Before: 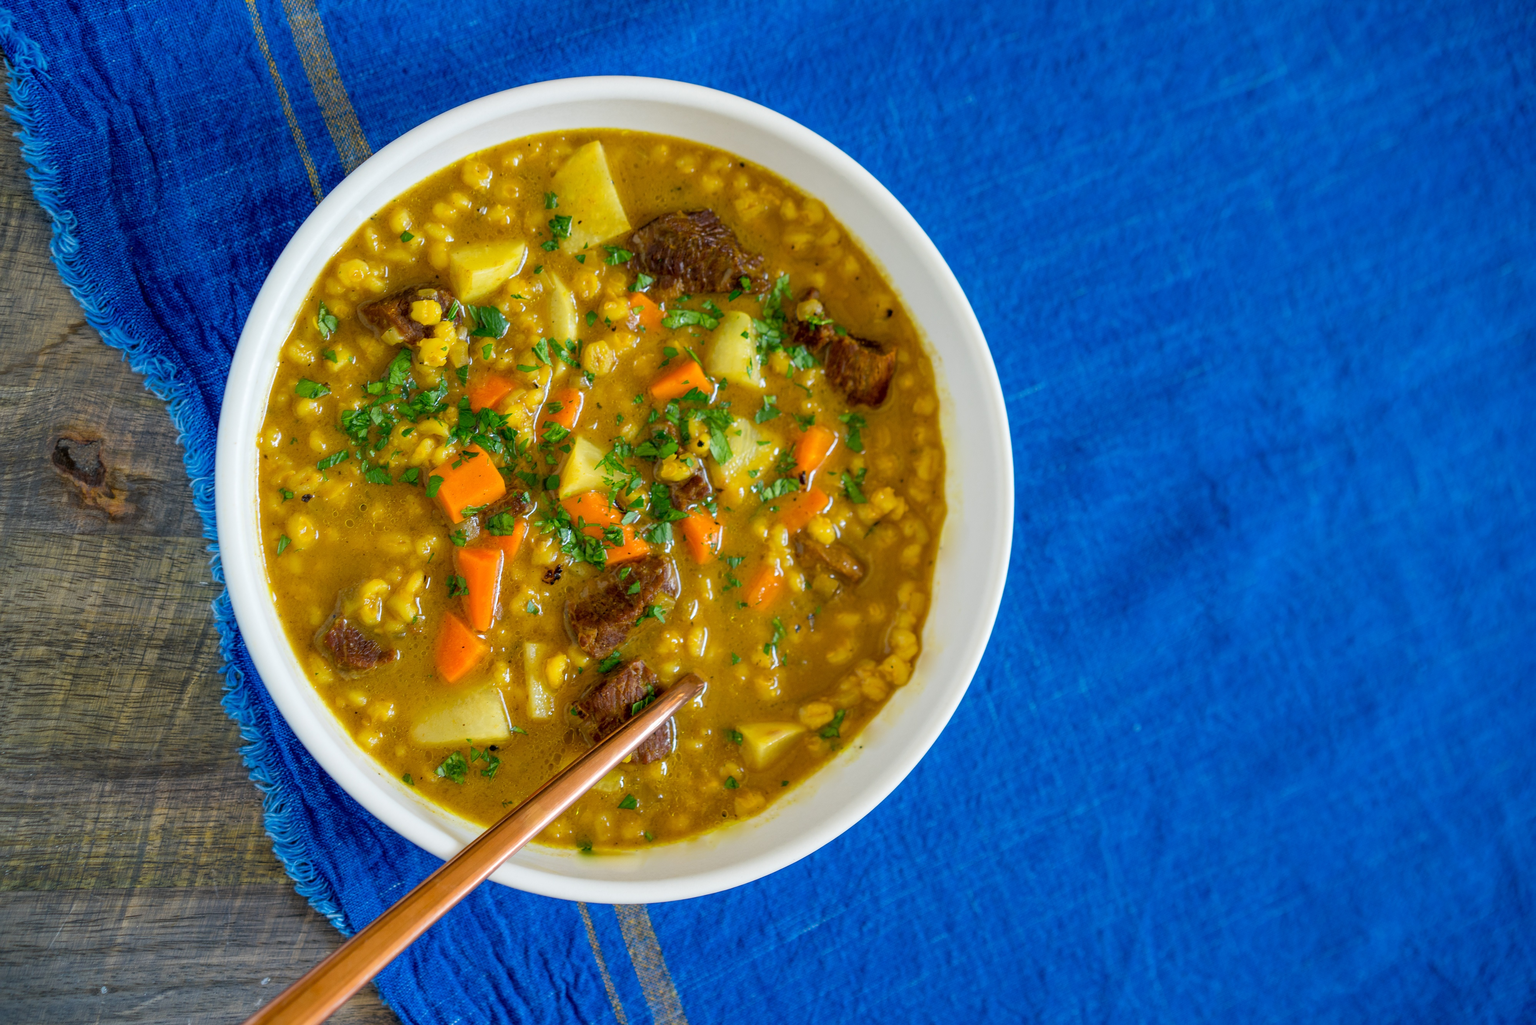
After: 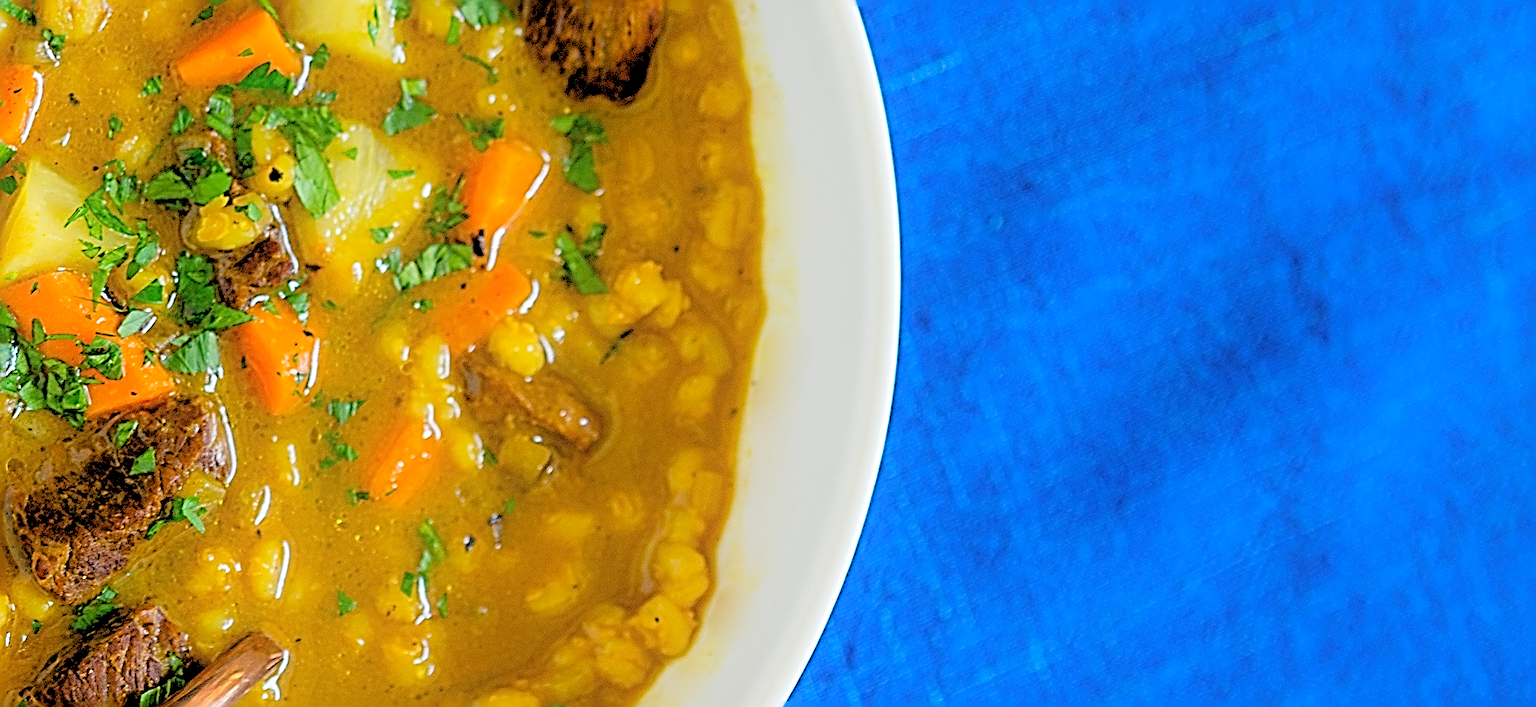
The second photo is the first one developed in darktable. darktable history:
rgb levels: levels [[0.027, 0.429, 0.996], [0, 0.5, 1], [0, 0.5, 1]]
sharpen: radius 3.158, amount 1.731
contrast equalizer: y [[0.5, 0.486, 0.447, 0.446, 0.489, 0.5], [0.5 ×6], [0.5 ×6], [0 ×6], [0 ×6]]
crop: left 36.607%, top 34.735%, right 13.146%, bottom 30.611%
